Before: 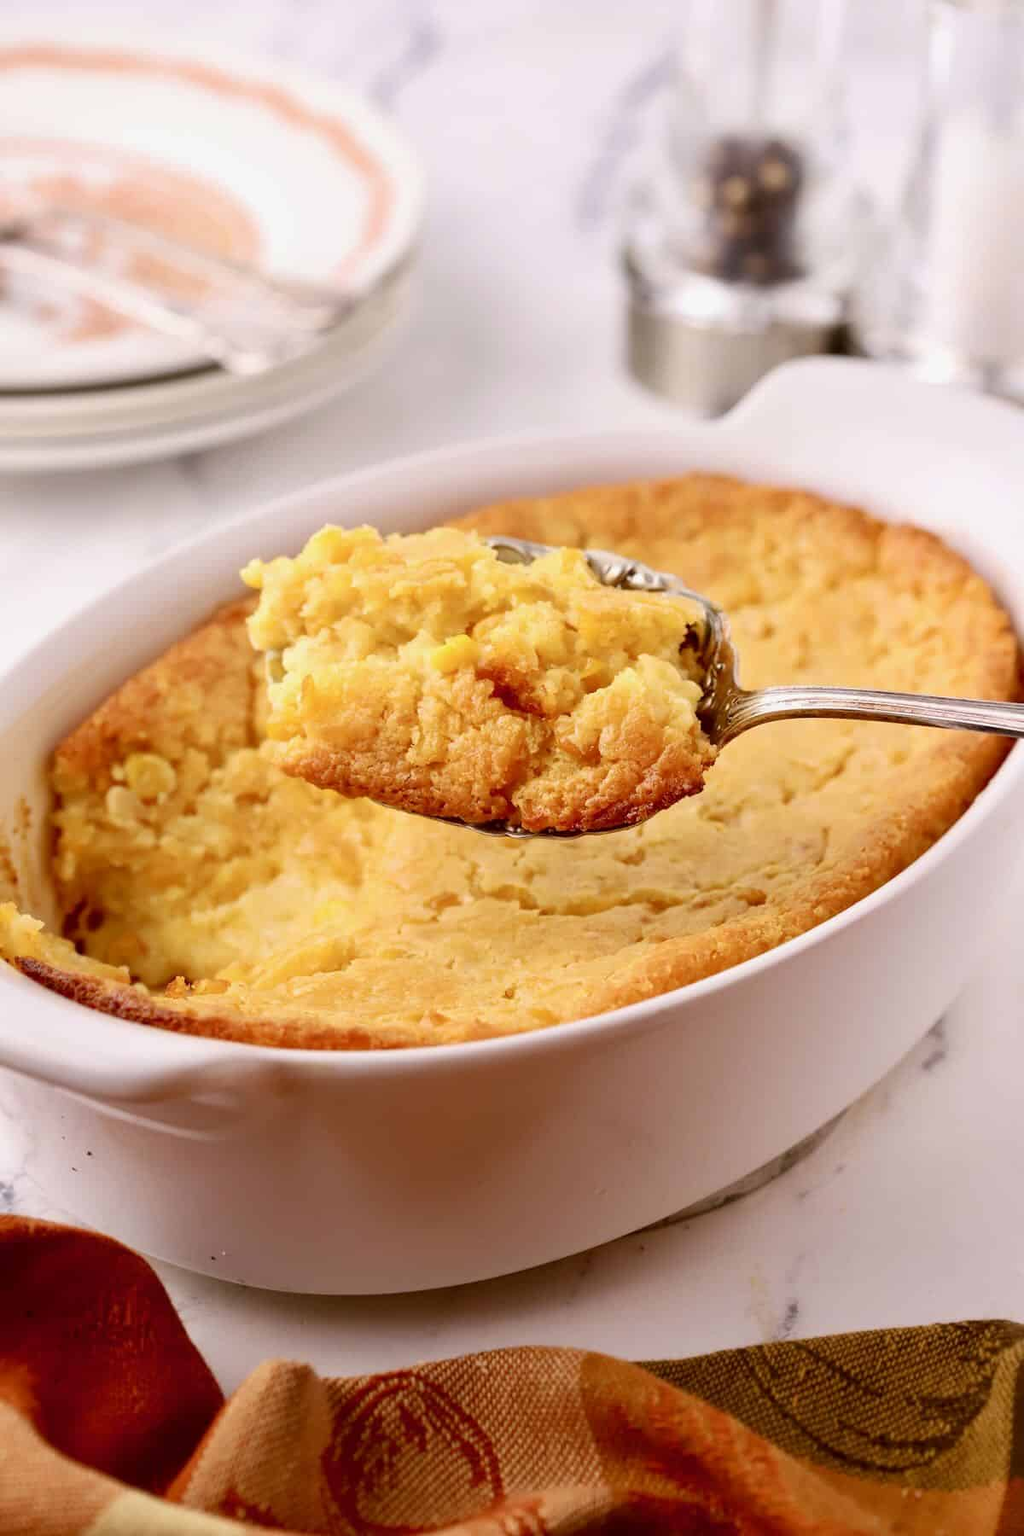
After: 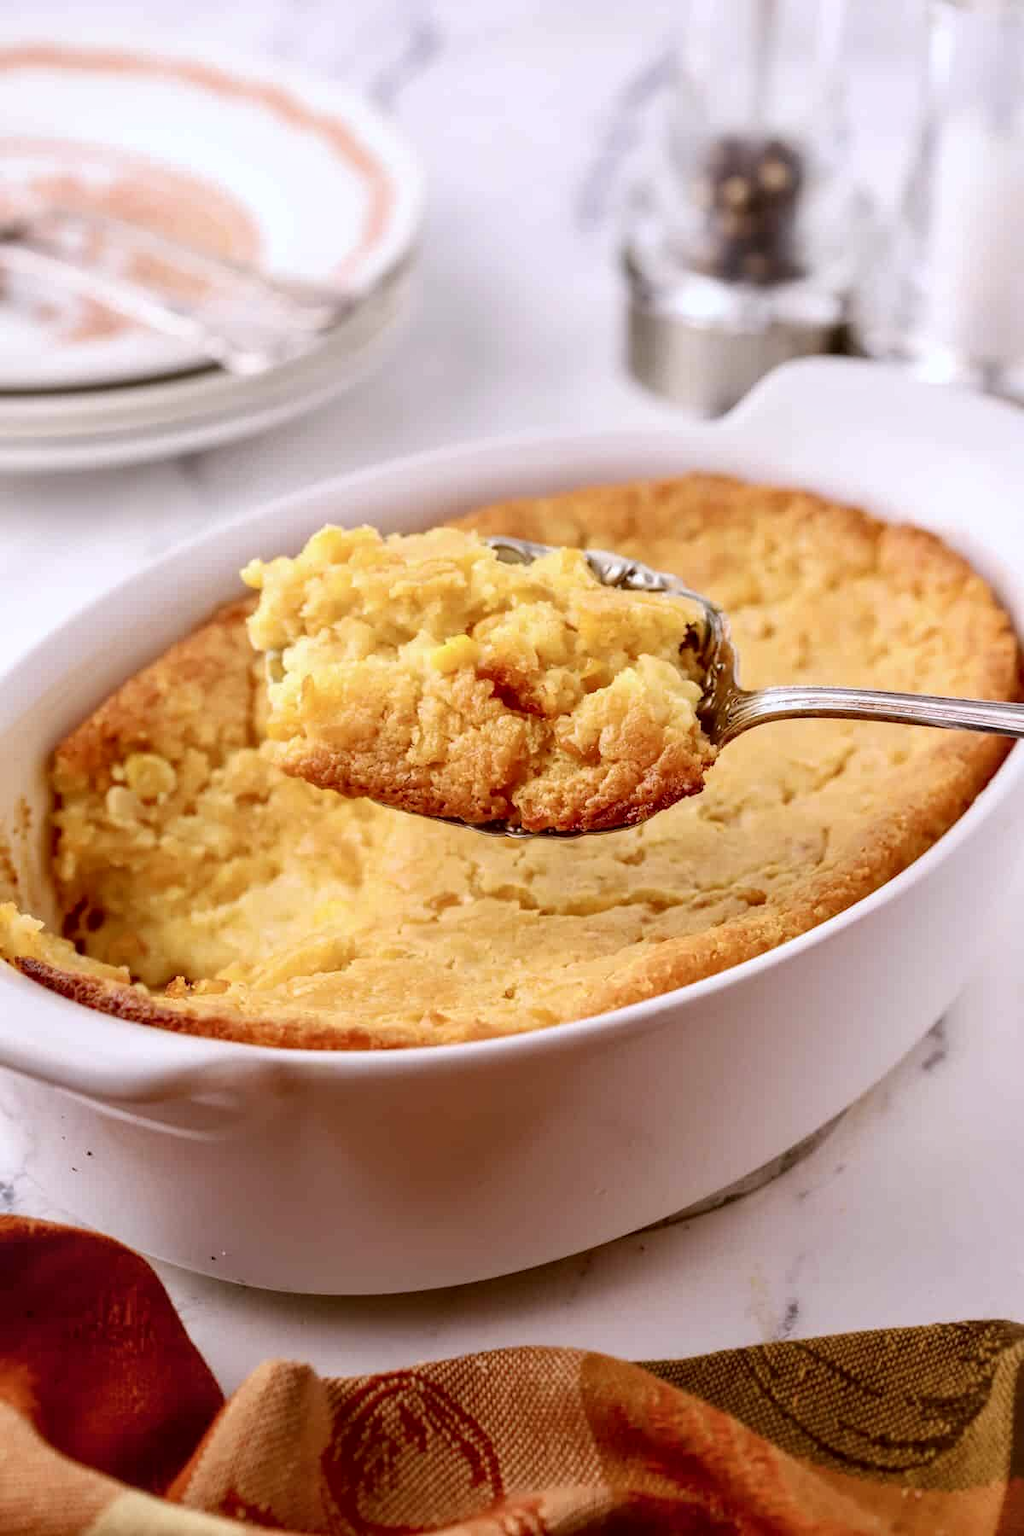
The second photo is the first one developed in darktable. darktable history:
color correction: highlights a* -0.098, highlights b* -5.91, shadows a* -0.137, shadows b* -0.127
local contrast: on, module defaults
